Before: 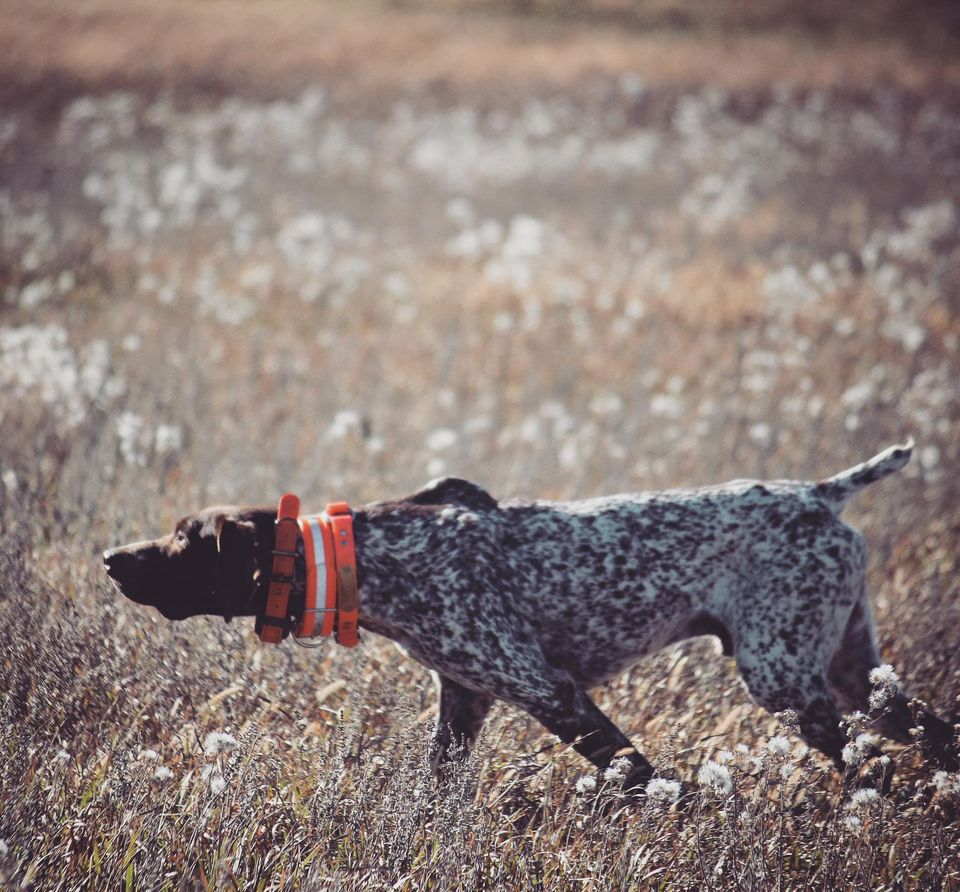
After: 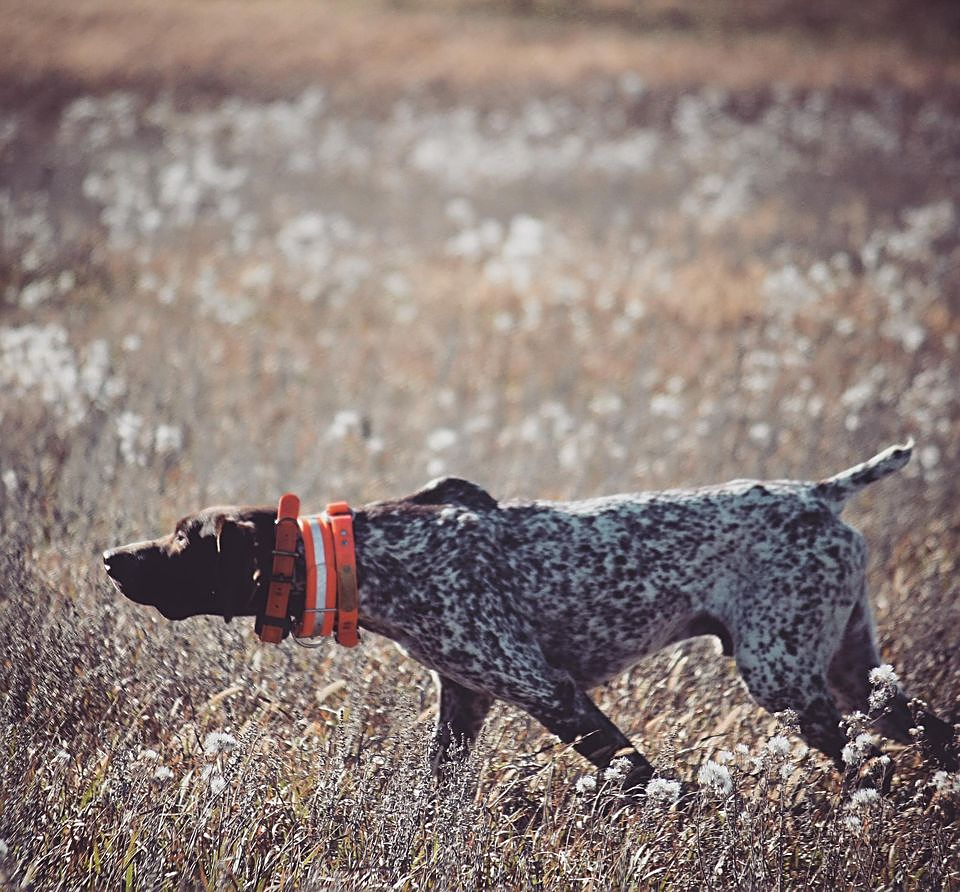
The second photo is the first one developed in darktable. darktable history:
white balance: red 1, blue 1
sharpen: on, module defaults
